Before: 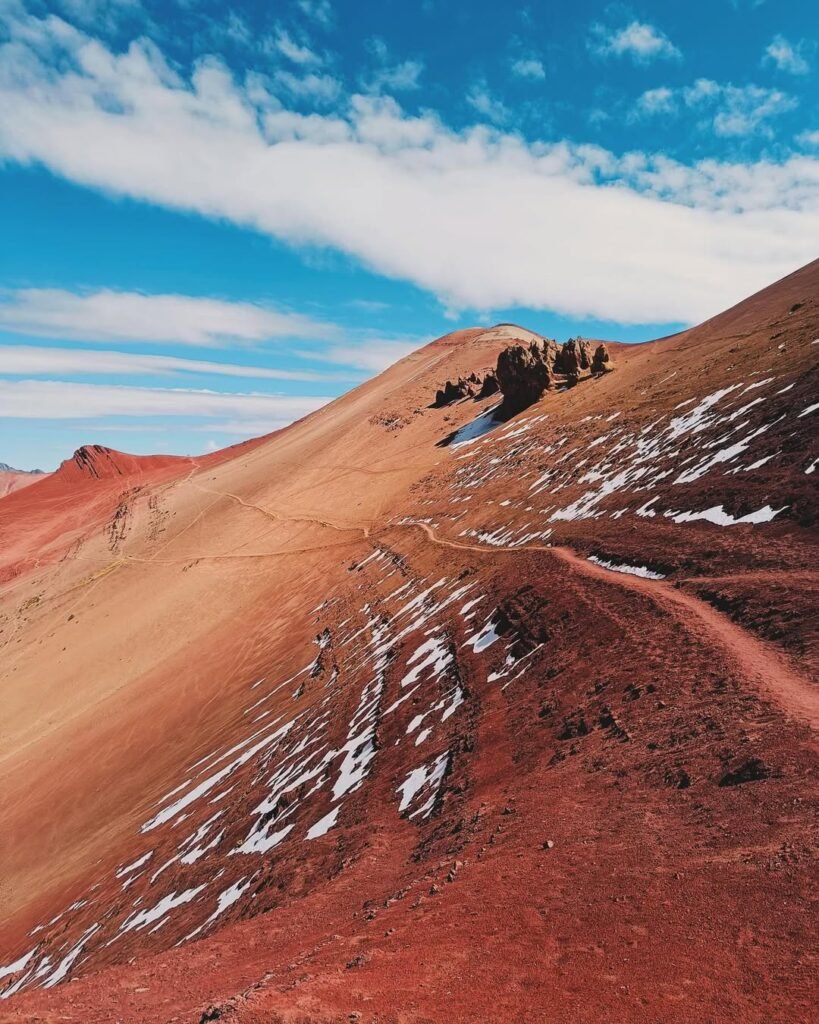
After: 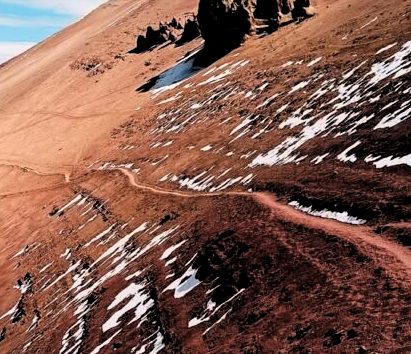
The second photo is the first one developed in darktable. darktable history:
crop: left 36.607%, top 34.735%, right 13.146%, bottom 30.611%
filmic rgb: black relative exposure -3.57 EV, white relative exposure 2.29 EV, hardness 3.41
